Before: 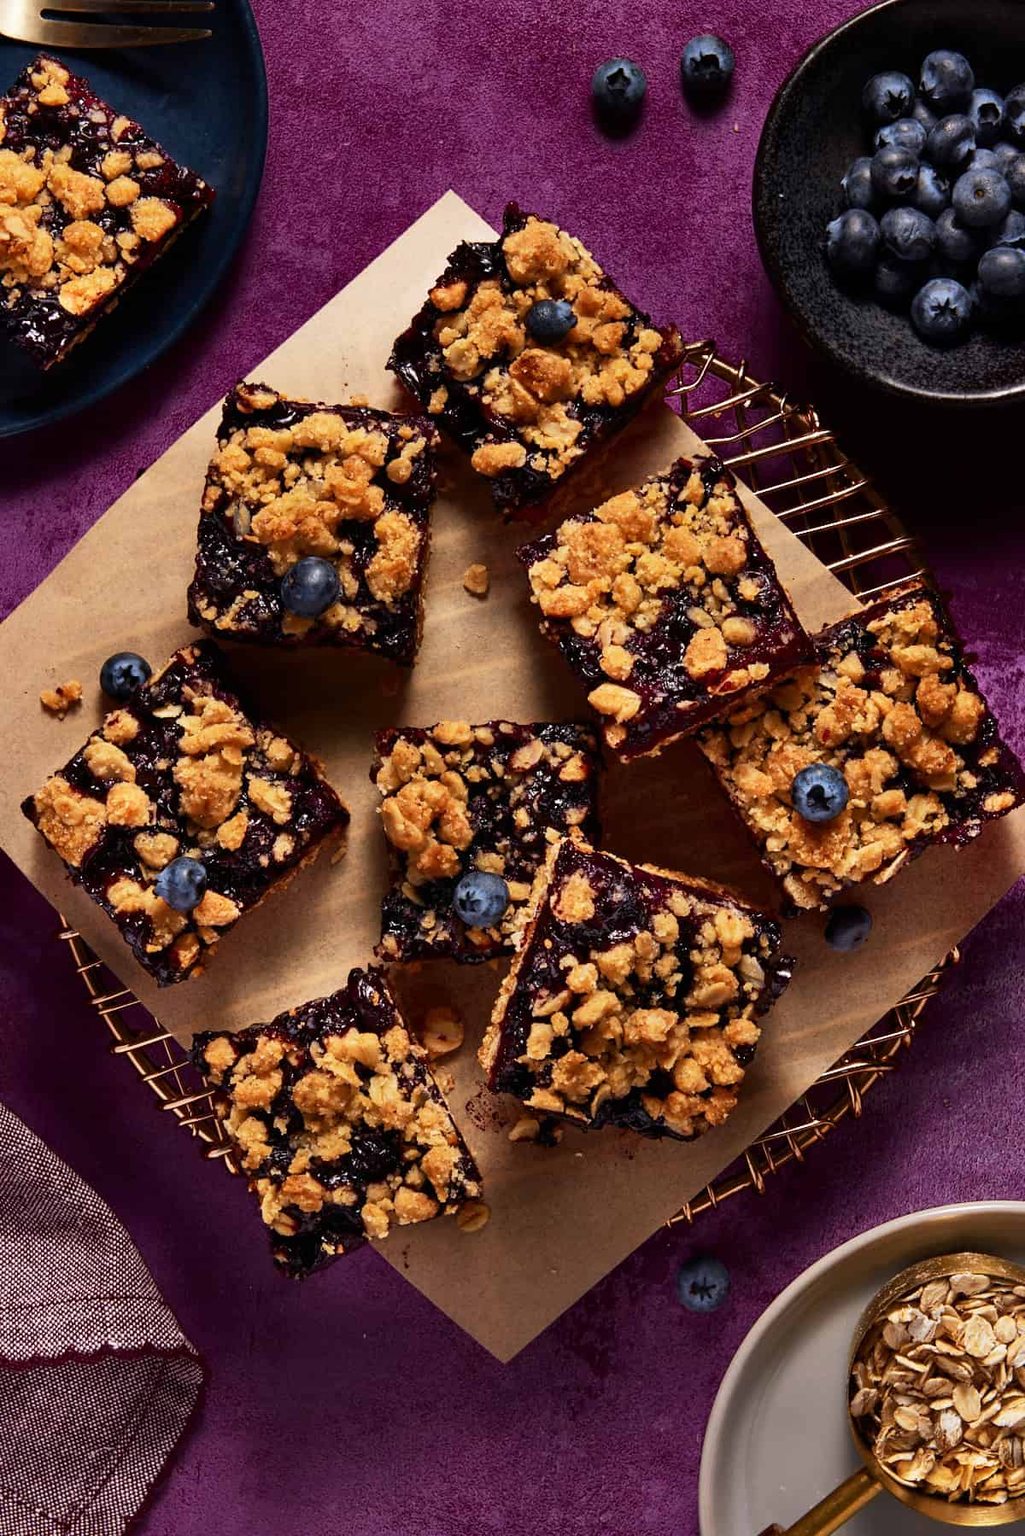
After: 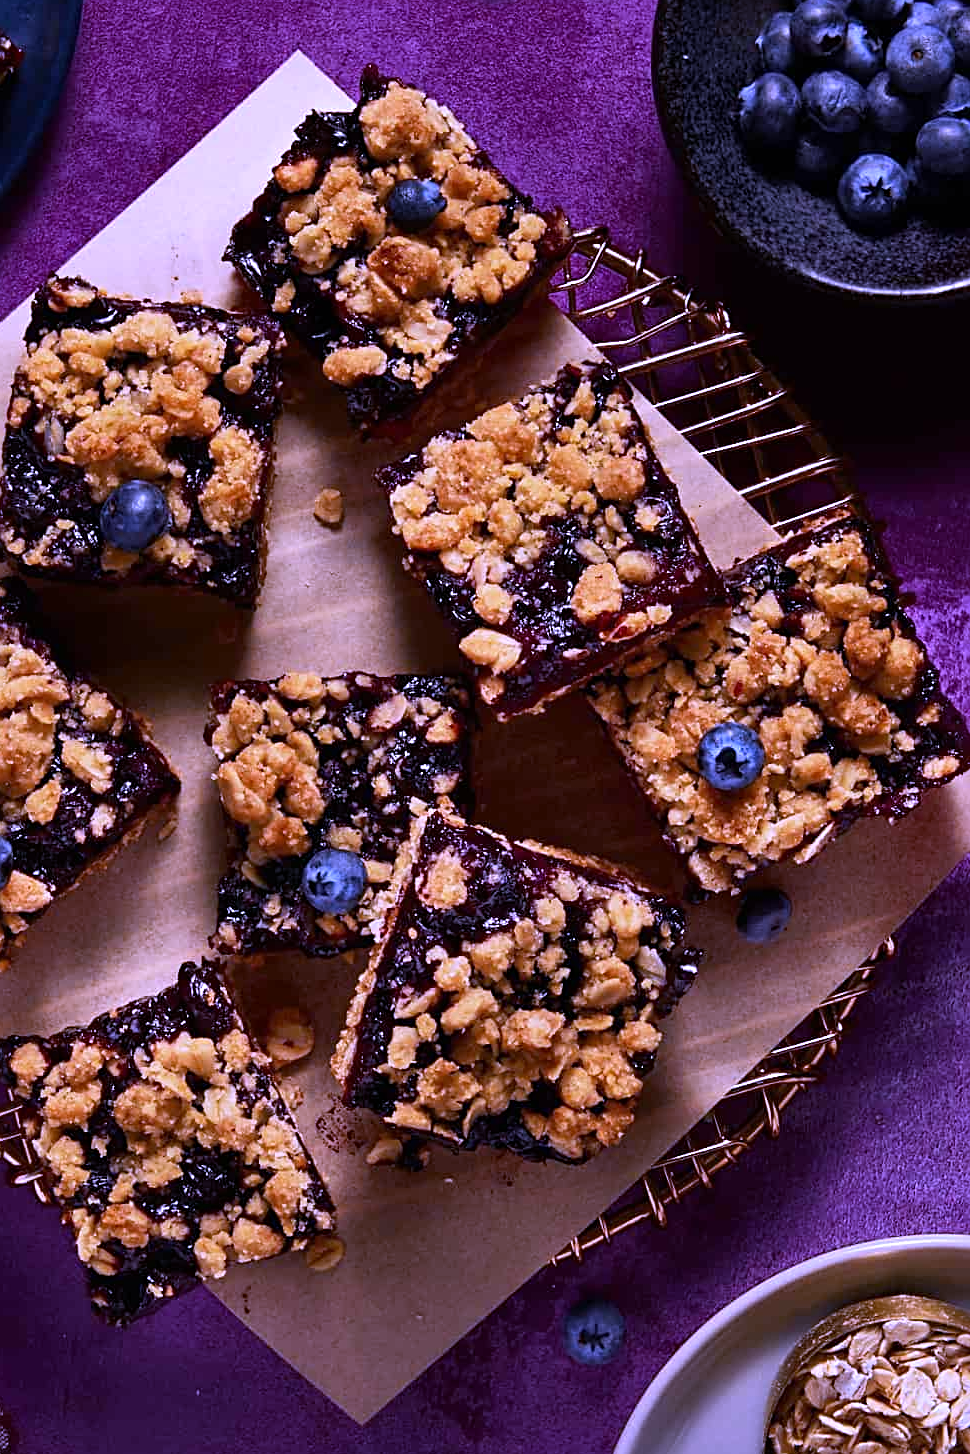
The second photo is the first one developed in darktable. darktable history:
white balance: red 0.98, blue 1.61
sharpen: radius 2.529, amount 0.323
crop: left 19.159%, top 9.58%, bottom 9.58%
